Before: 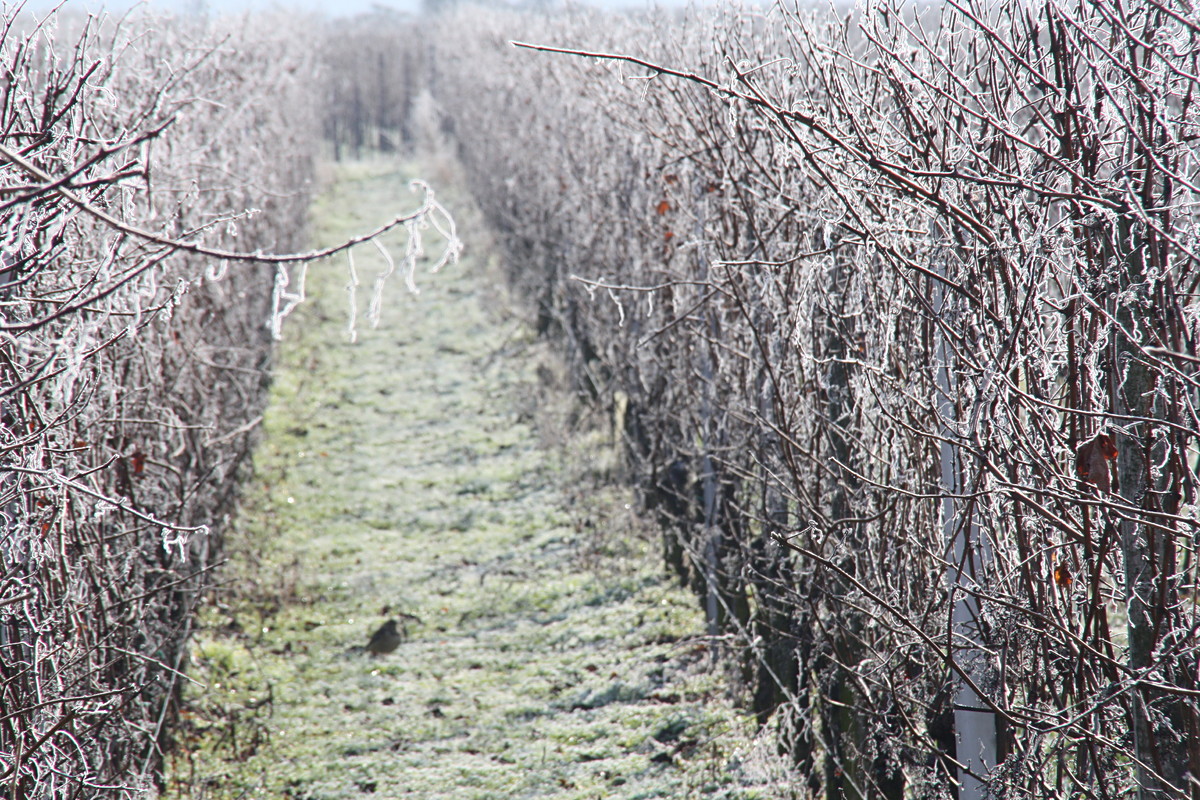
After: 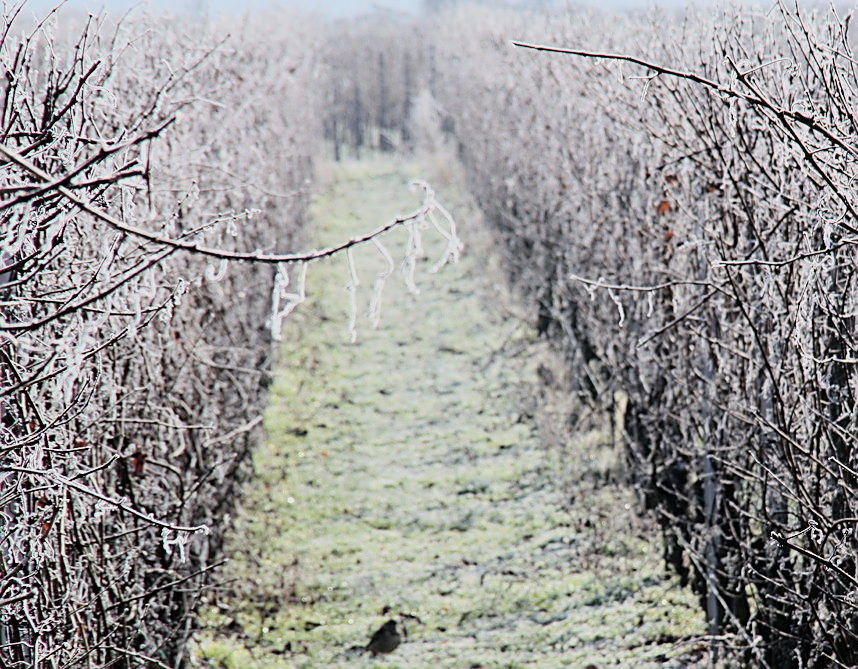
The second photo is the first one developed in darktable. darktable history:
filmic rgb: black relative exposure -5.06 EV, white relative exposure 3.98 EV, threshold 2.98 EV, hardness 2.9, contrast 1.299, color science v6 (2022), enable highlight reconstruction true
sharpen: on, module defaults
crop: right 28.498%, bottom 16.323%
